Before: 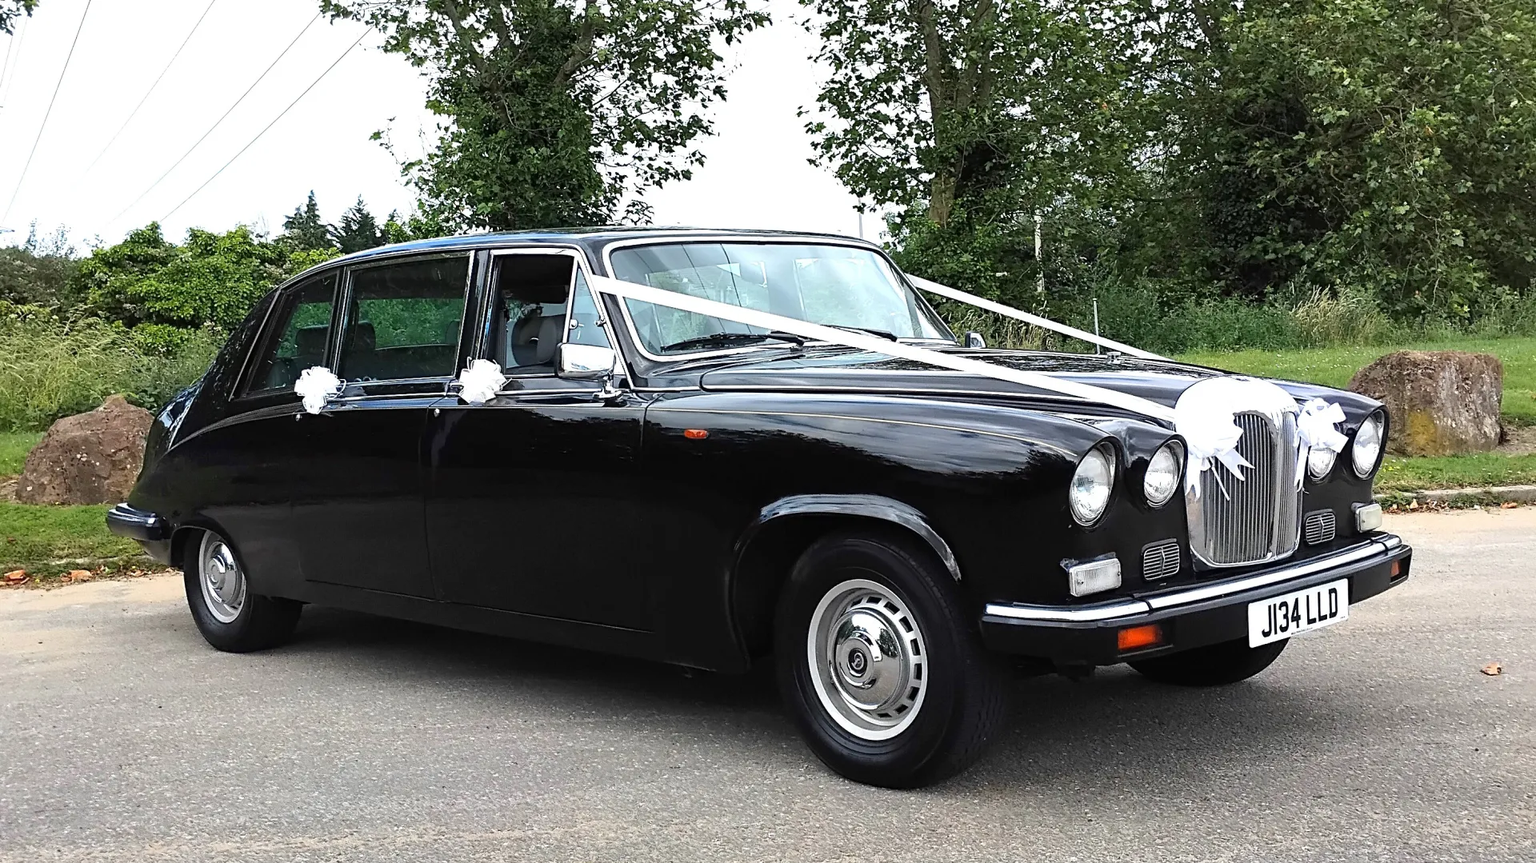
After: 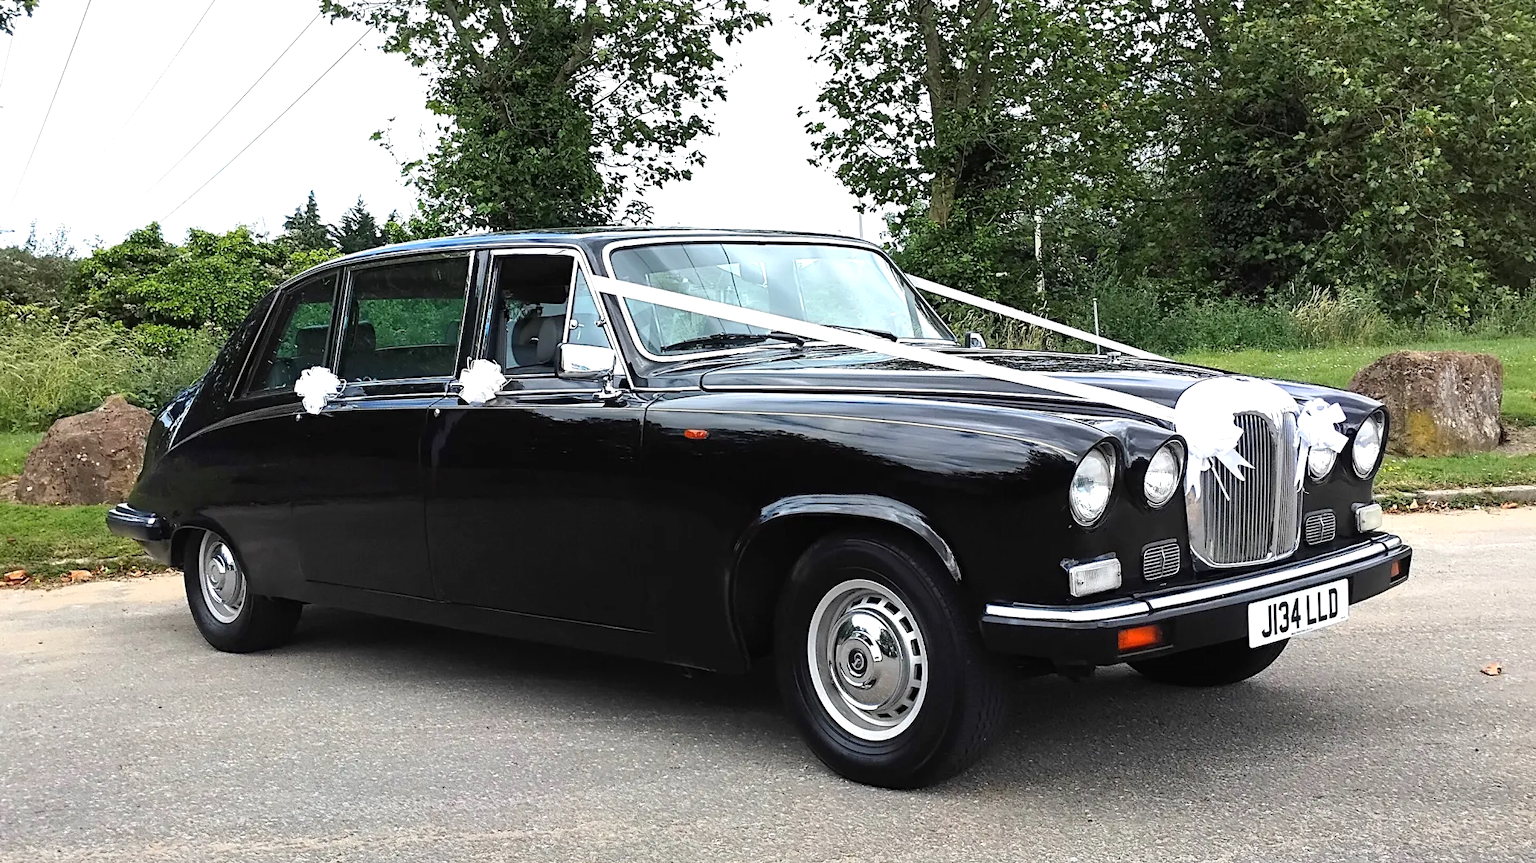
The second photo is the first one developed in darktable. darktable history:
exposure: exposure 0.133 EV, compensate highlight preservation false
